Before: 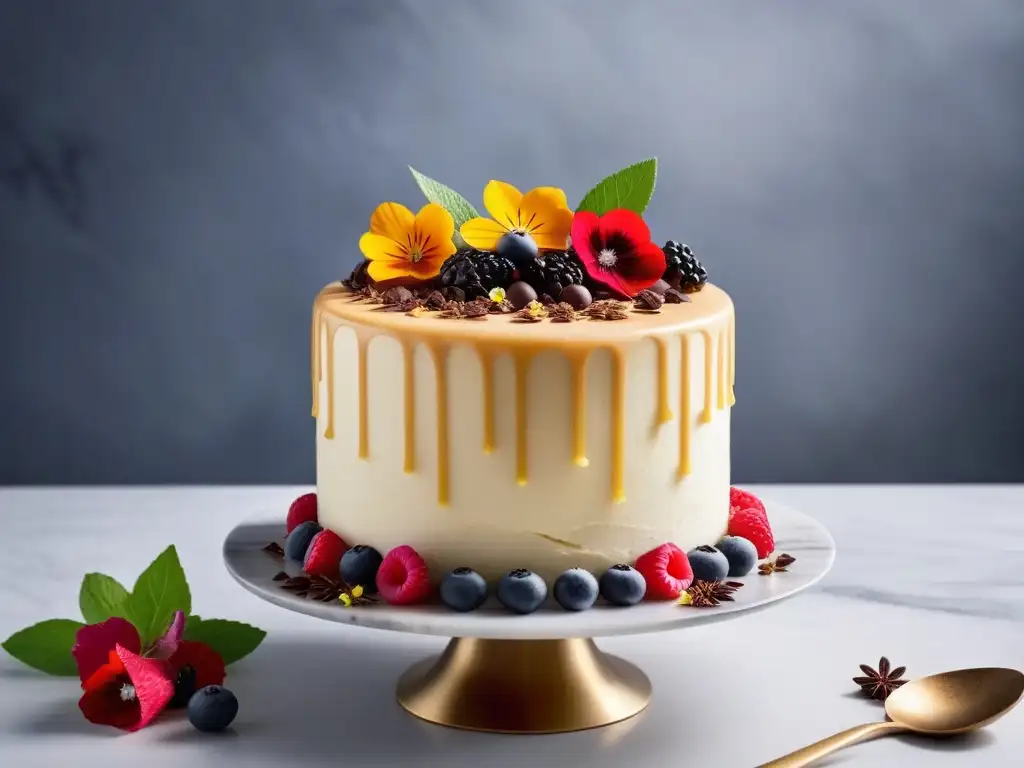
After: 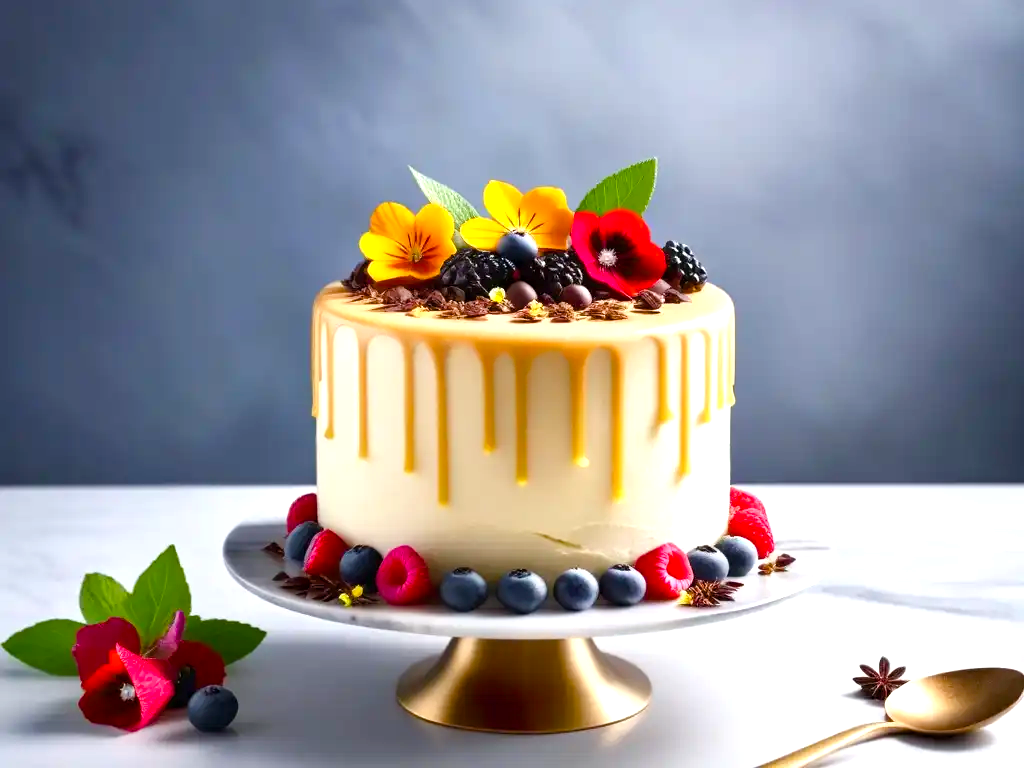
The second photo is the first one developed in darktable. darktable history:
color balance rgb: linear chroma grading › global chroma 8.12%, perceptual saturation grading › global saturation 9.07%, perceptual saturation grading › highlights -13.84%, perceptual saturation grading › mid-tones 14.88%, perceptual saturation grading › shadows 22.8%, perceptual brilliance grading › highlights 2.61%, global vibrance 12.07%
exposure: exposure 0.559 EV, compensate highlight preservation false
